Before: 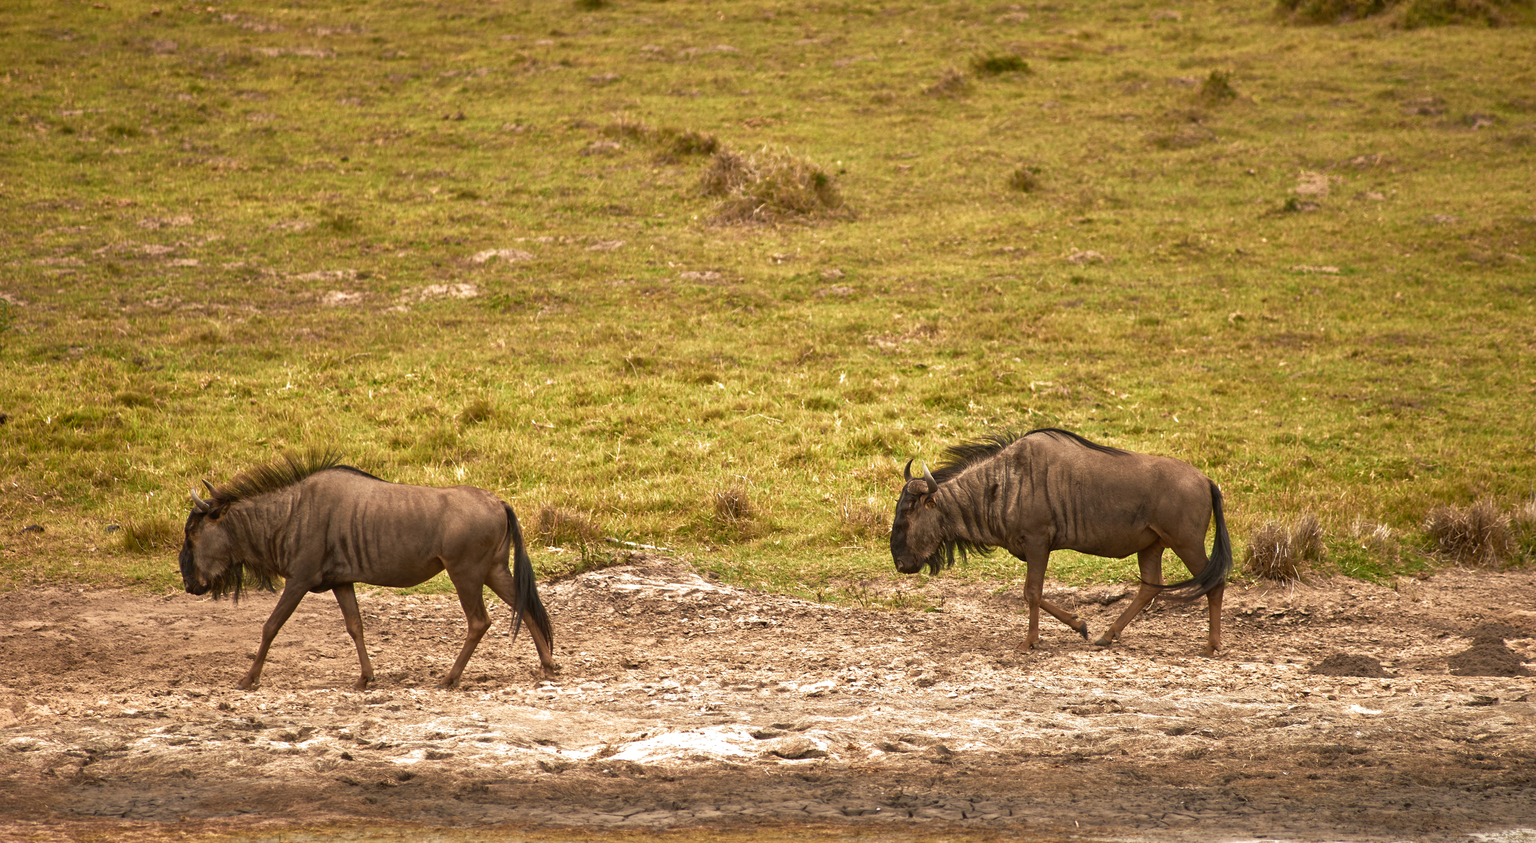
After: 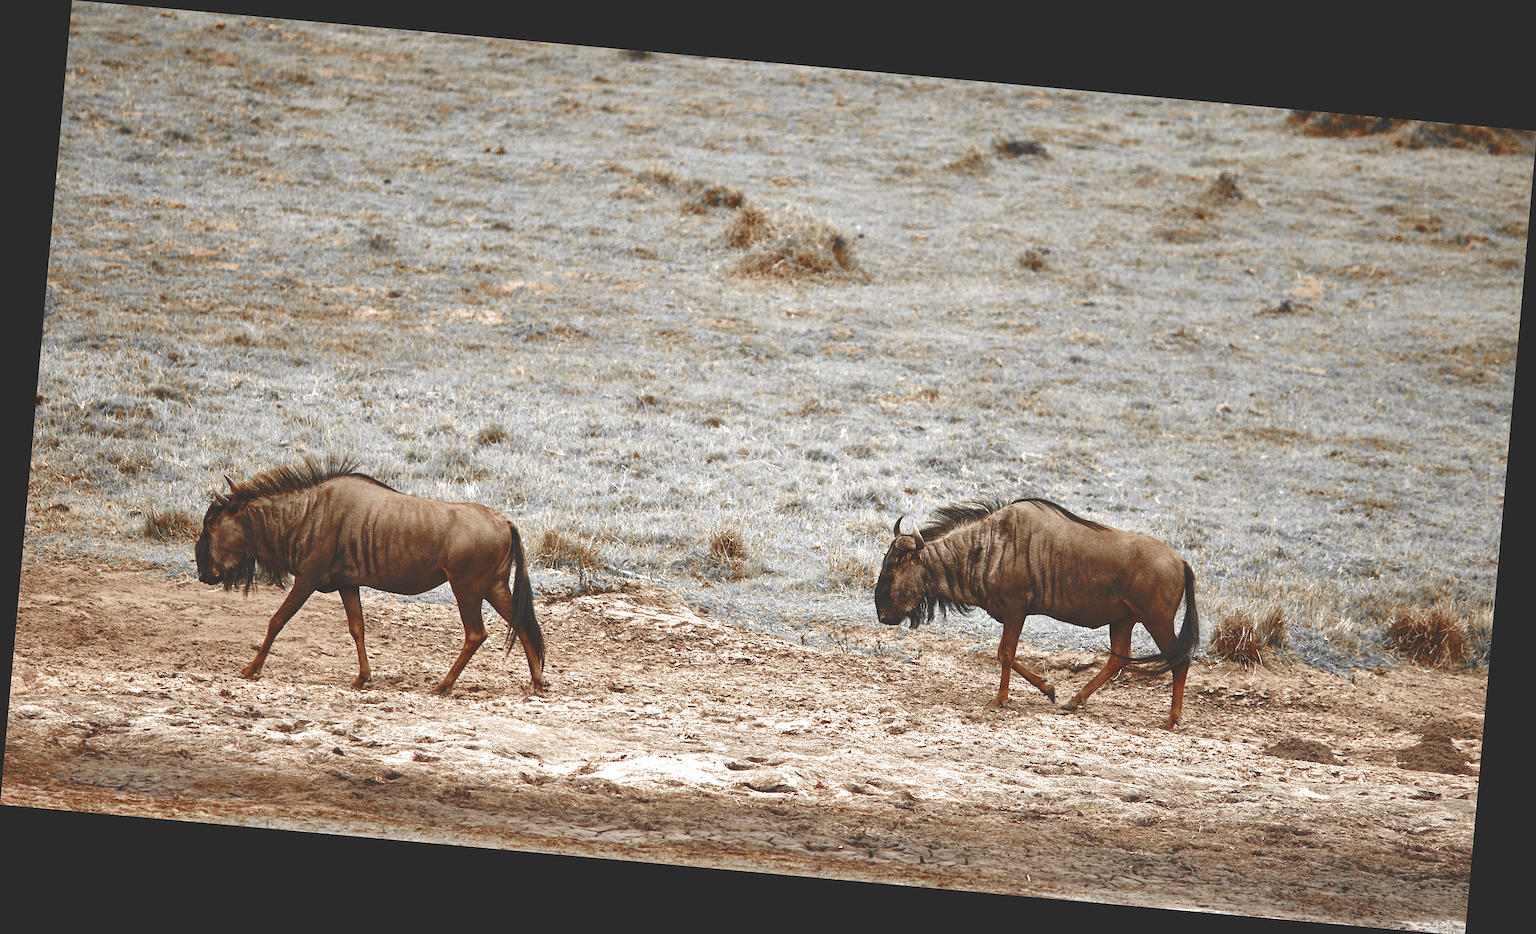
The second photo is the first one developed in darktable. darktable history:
color zones: curves: ch0 [(0, 0.497) (0.096, 0.361) (0.221, 0.538) (0.429, 0.5) (0.571, 0.5) (0.714, 0.5) (0.857, 0.5) (1, 0.497)]; ch1 [(0, 0.5) (0.143, 0.5) (0.257, -0.002) (0.429, 0.04) (0.571, -0.001) (0.714, -0.015) (0.857, 0.024) (1, 0.5)]
sharpen: on, module defaults
base curve: curves: ch0 [(0, 0.024) (0.055, 0.065) (0.121, 0.166) (0.236, 0.319) (0.693, 0.726) (1, 1)], preserve colors none
rotate and perspective: rotation 5.12°, automatic cropping off
